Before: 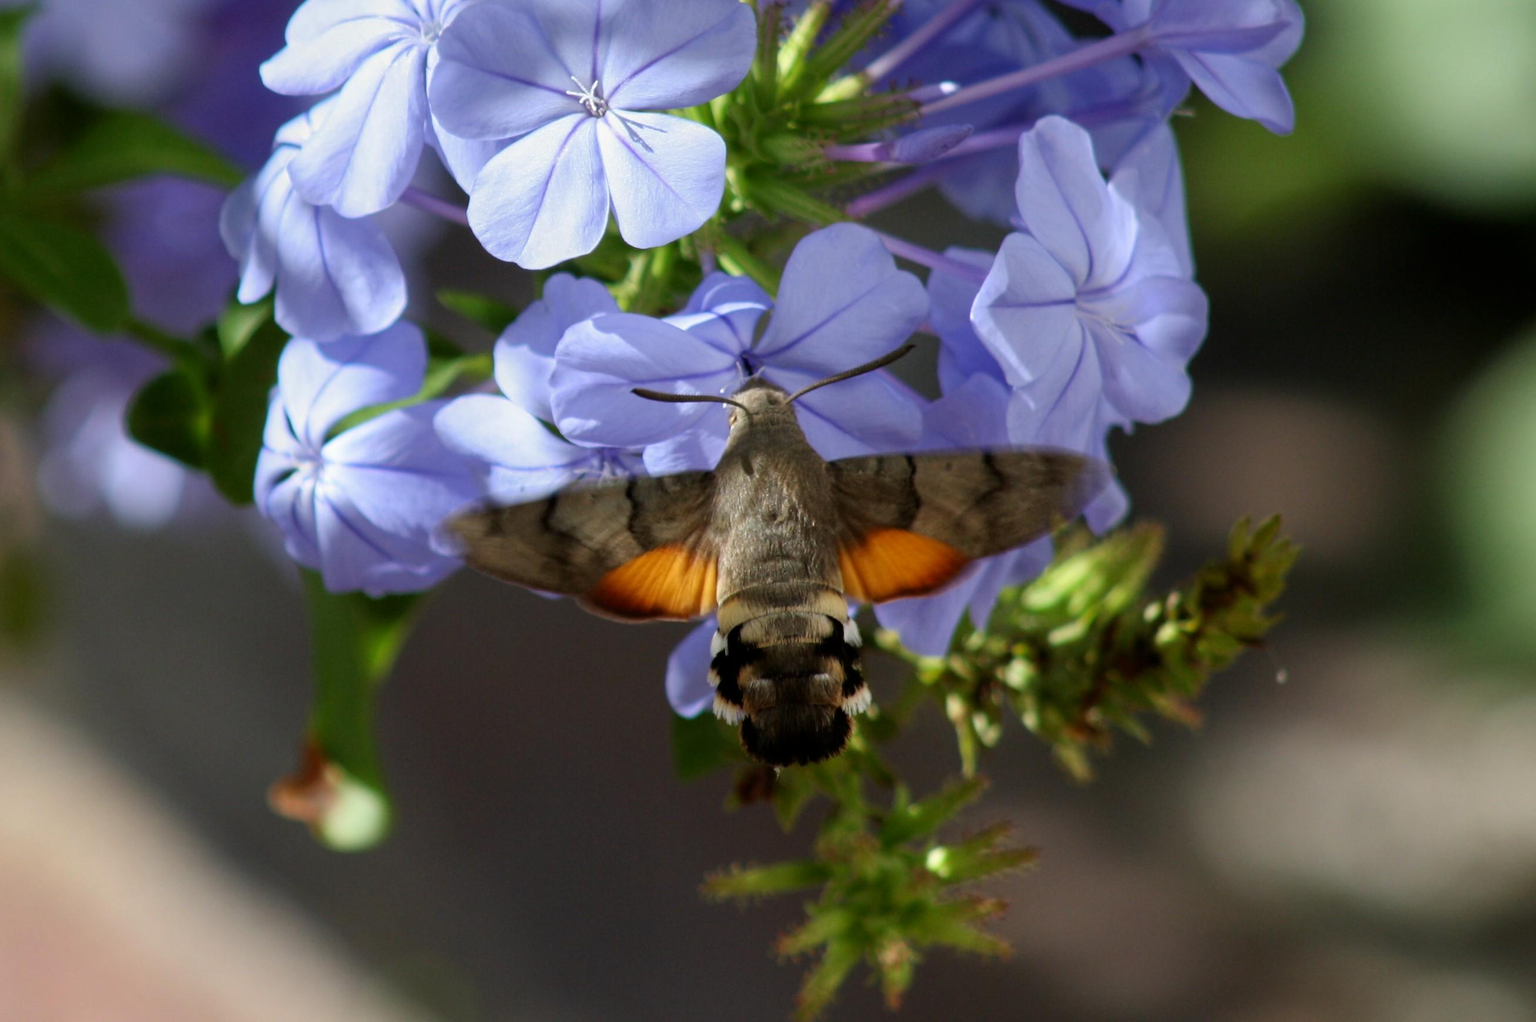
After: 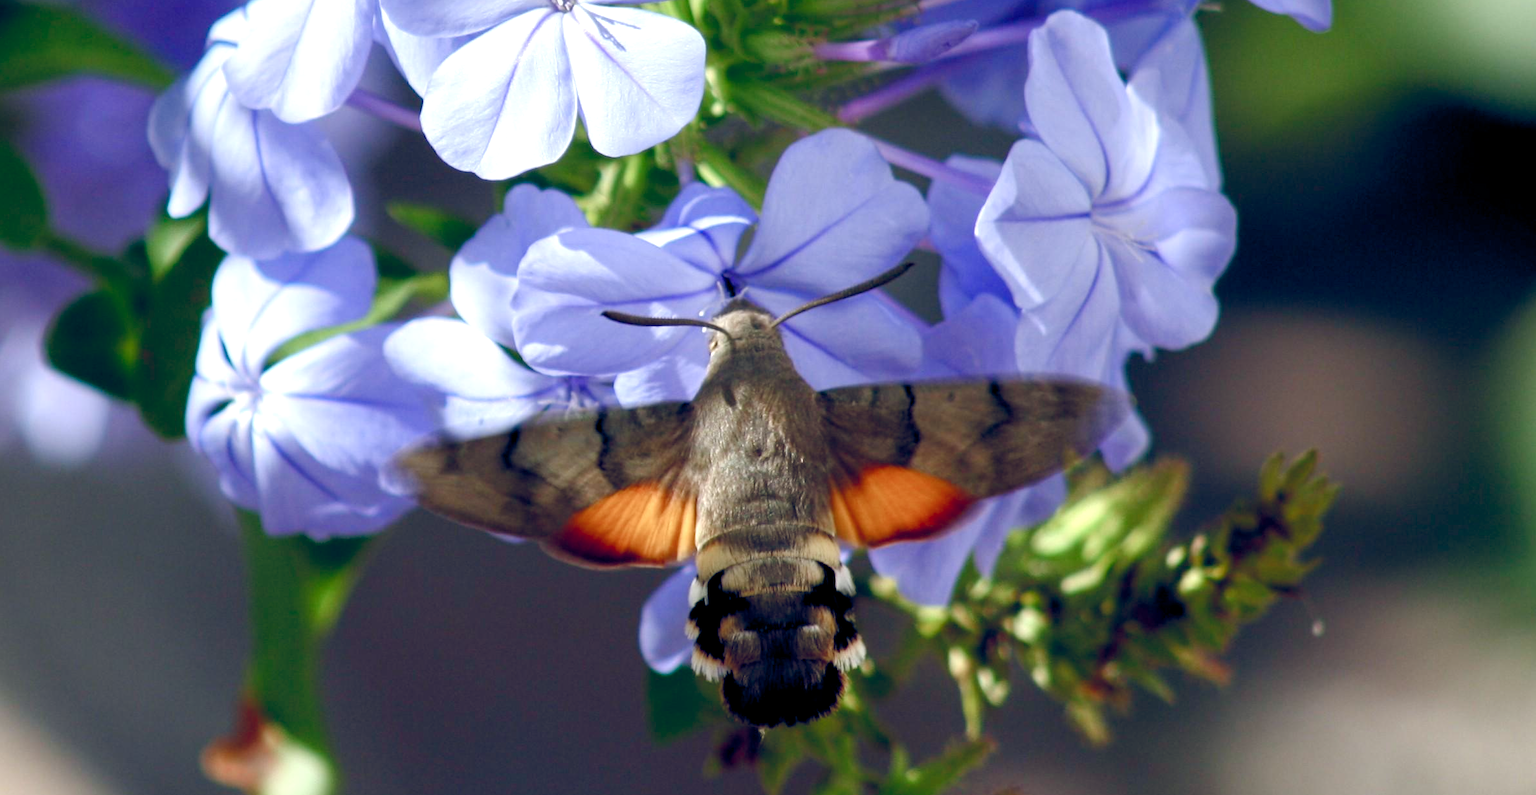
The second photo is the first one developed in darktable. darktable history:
color balance rgb: shadows lift › chroma 1.047%, shadows lift › hue 242.63°, global offset › chroma 0.247%, global offset › hue 256.54°, perceptual saturation grading › global saturation 24.968%, perceptual saturation grading › highlights -50.414%, perceptual saturation grading › shadows 31.159%
exposure: black level correction 0.001, exposure 0.498 EV, compensate exposure bias true, compensate highlight preservation false
crop: left 5.615%, top 10.416%, right 3.598%, bottom 18.908%
